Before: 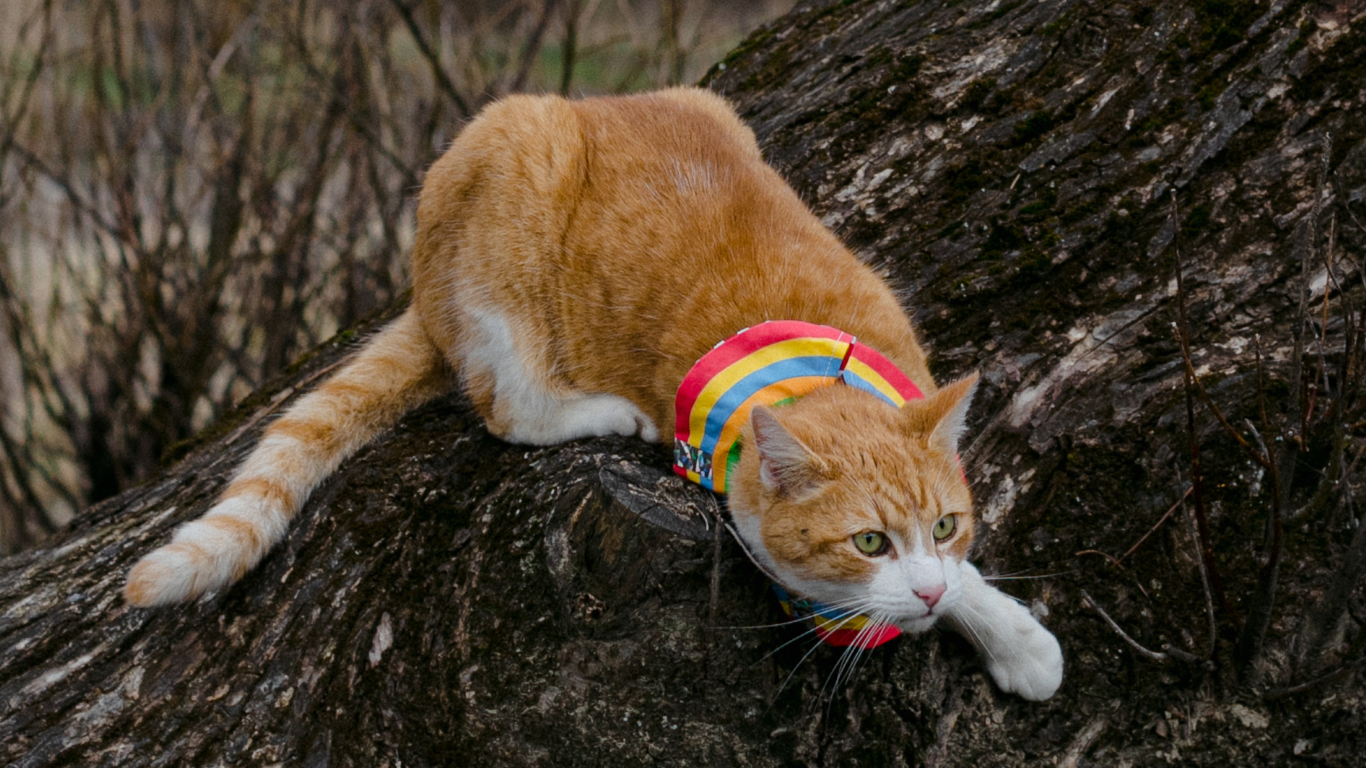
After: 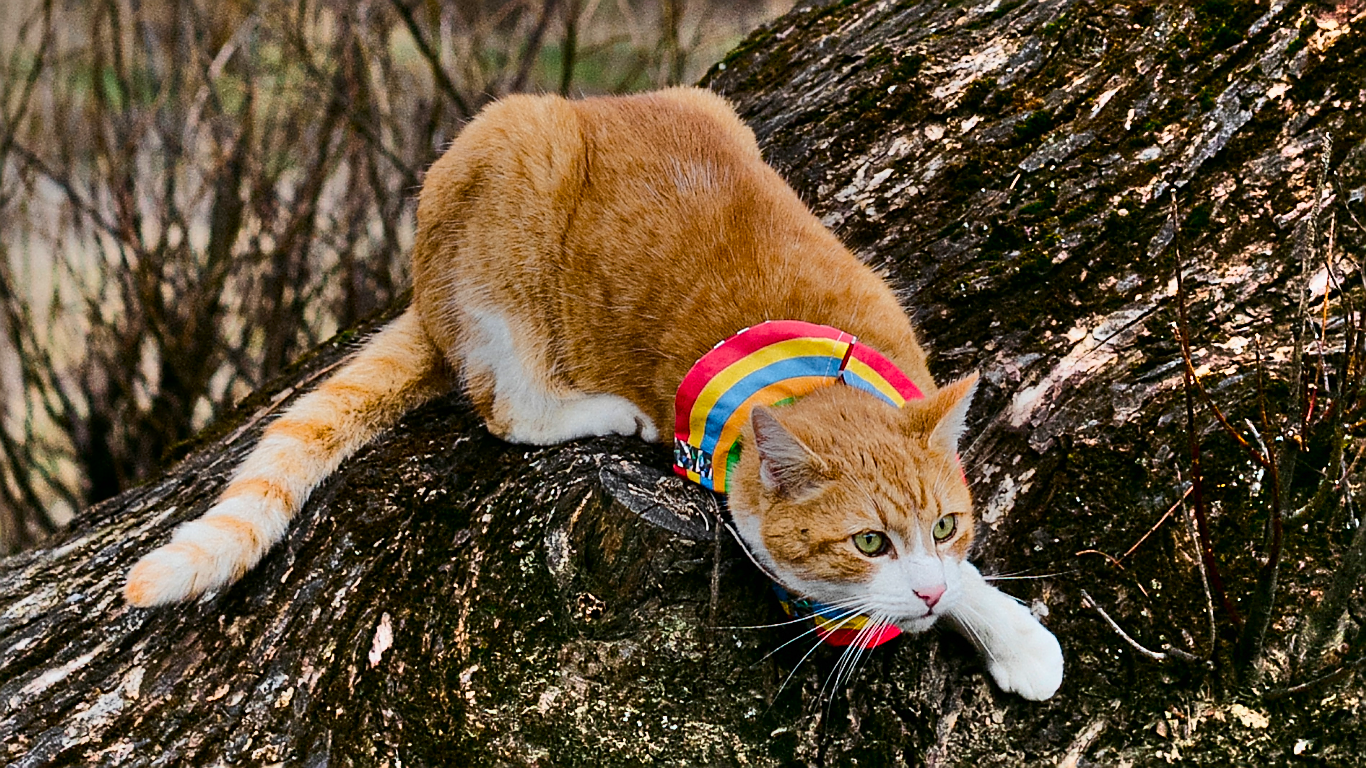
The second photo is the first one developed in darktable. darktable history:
shadows and highlights: shadows 75.17, highlights -24.51, soften with gaussian
contrast brightness saturation: contrast 0.069, brightness -0.142, saturation 0.113
sharpen: radius 1.39, amount 1.237, threshold 0.681
